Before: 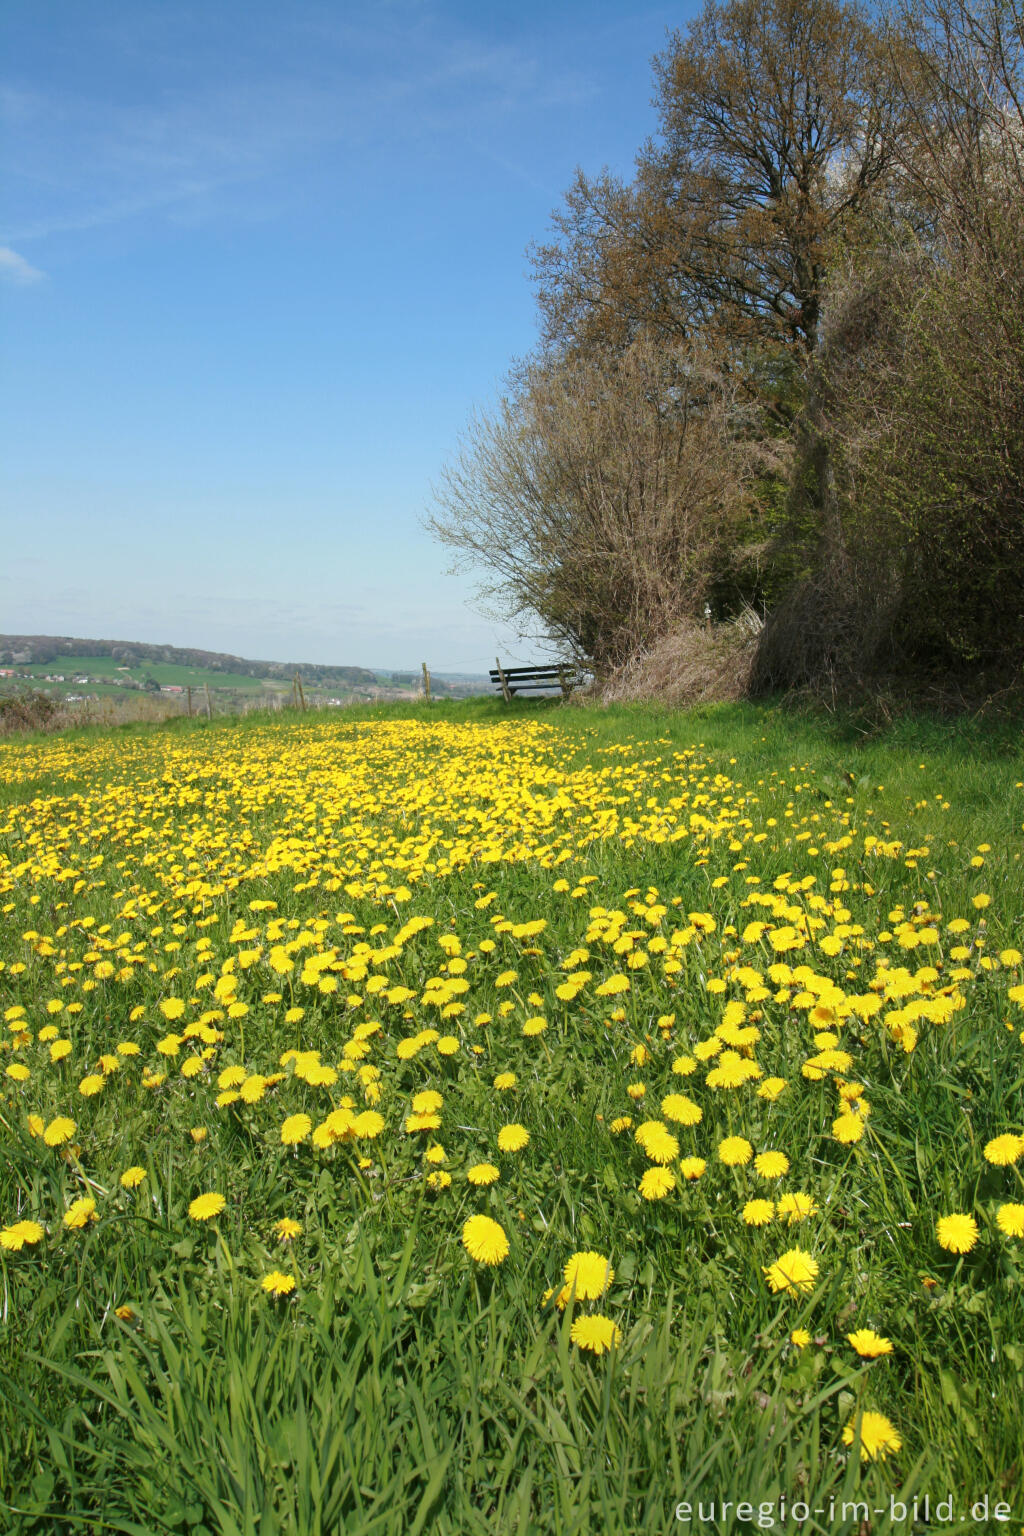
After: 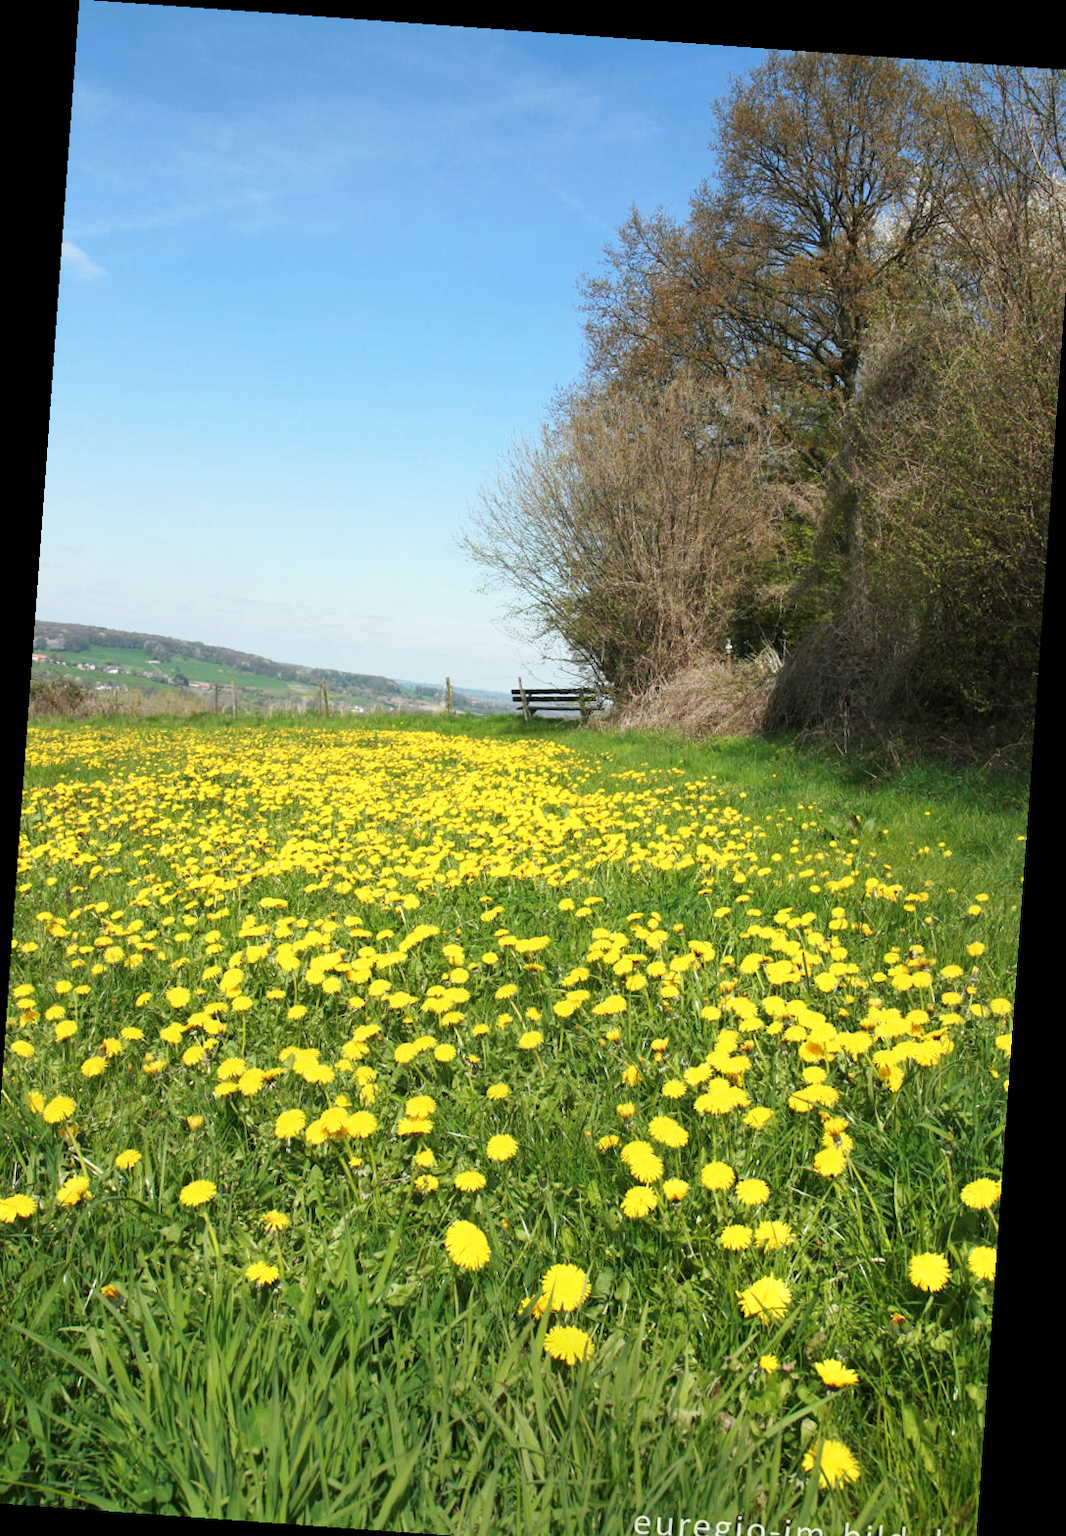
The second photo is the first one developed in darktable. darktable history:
base curve: curves: ch0 [(0, 0) (0.688, 0.865) (1, 1)], preserve colors none
rotate and perspective: rotation 4.1°, automatic cropping off
crop and rotate: left 2.536%, right 1.107%, bottom 2.246%
